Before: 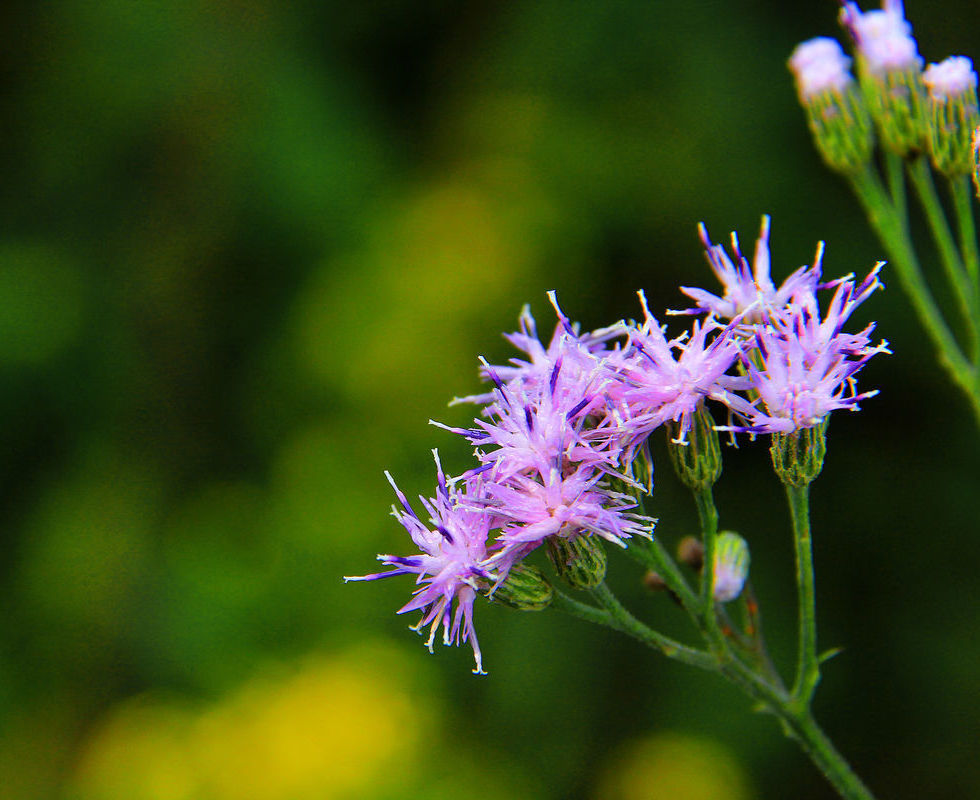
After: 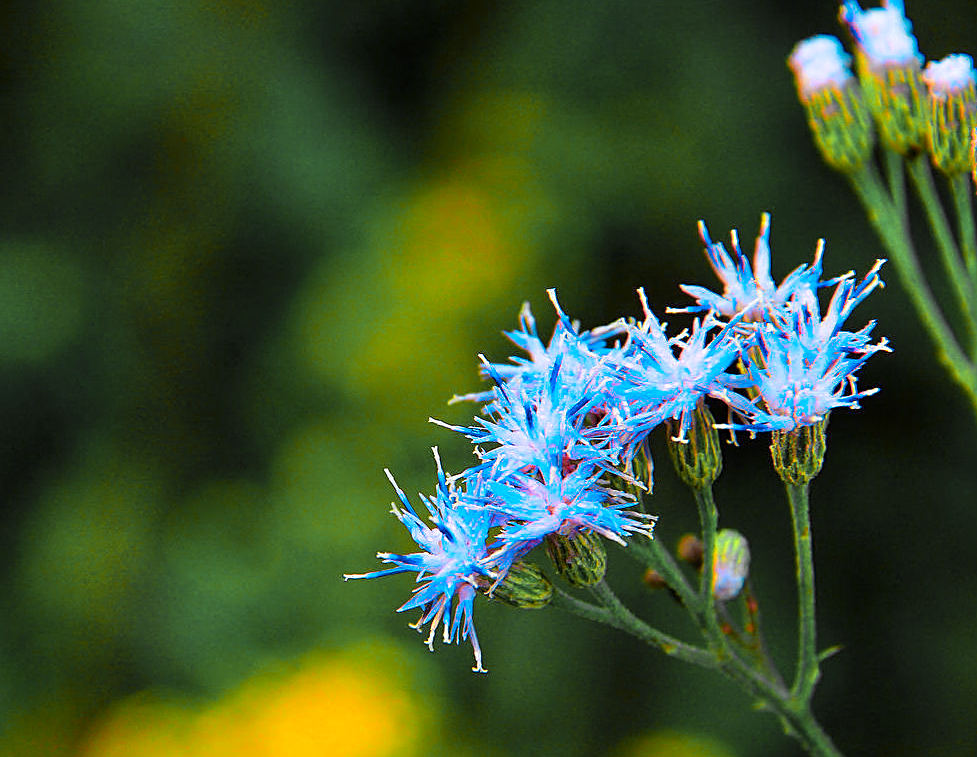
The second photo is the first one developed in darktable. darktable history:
color zones: curves: ch0 [(0.257, 0.558) (0.75, 0.565)]; ch1 [(0.004, 0.857) (0.14, 0.416) (0.257, 0.695) (0.442, 0.032) (0.736, 0.266) (0.891, 0.741)]; ch2 [(0, 0.623) (0.112, 0.436) (0.271, 0.474) (0.516, 0.64) (0.743, 0.286)]
sharpen: on, module defaults
crop: top 0.296%, right 0.254%, bottom 4.992%
